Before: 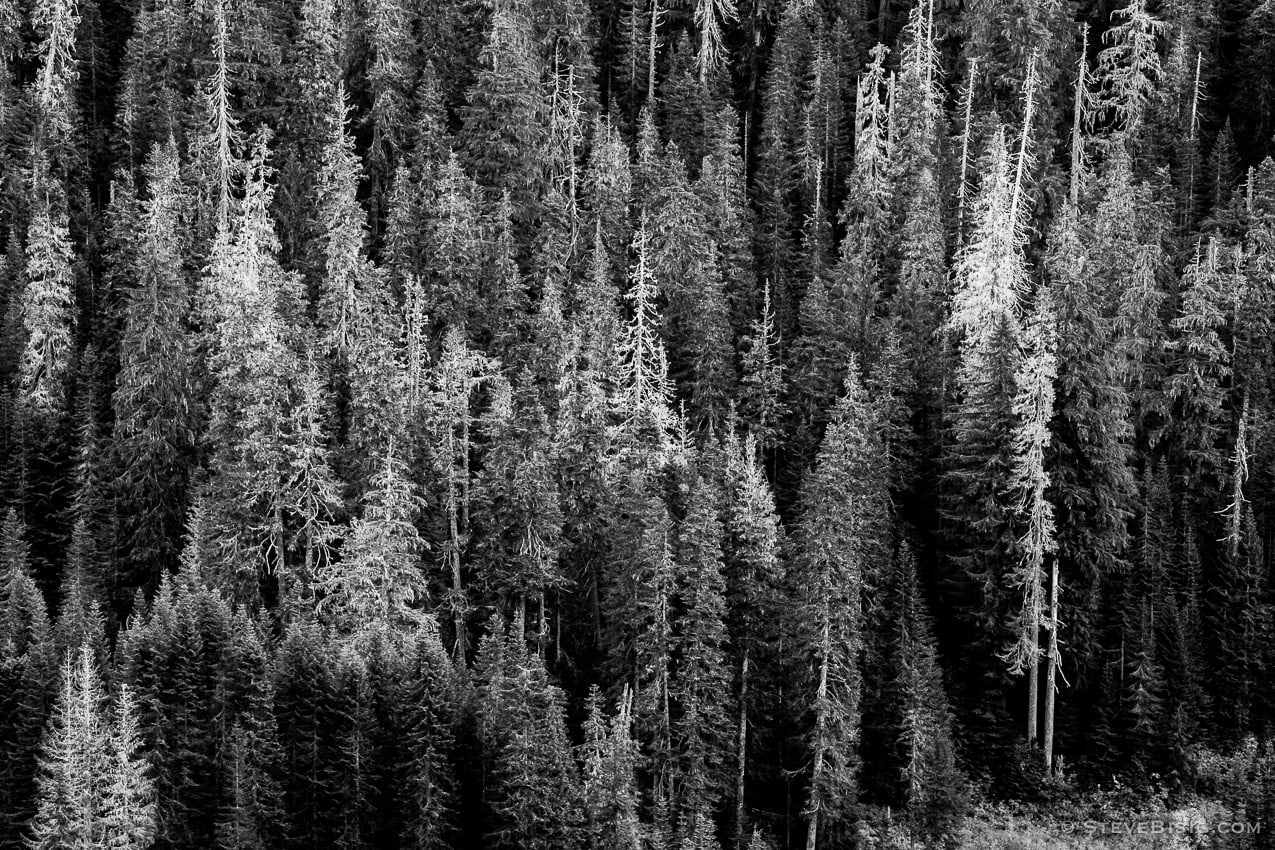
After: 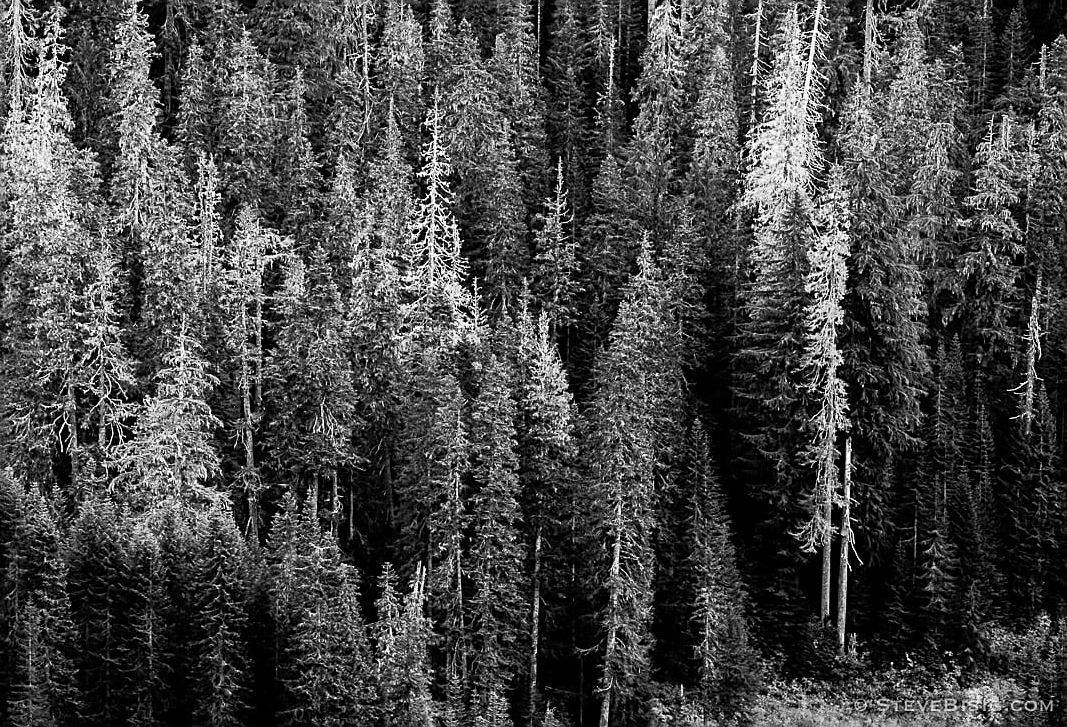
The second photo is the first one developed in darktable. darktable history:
crop: left 16.295%, top 14.379%
sharpen: on, module defaults
